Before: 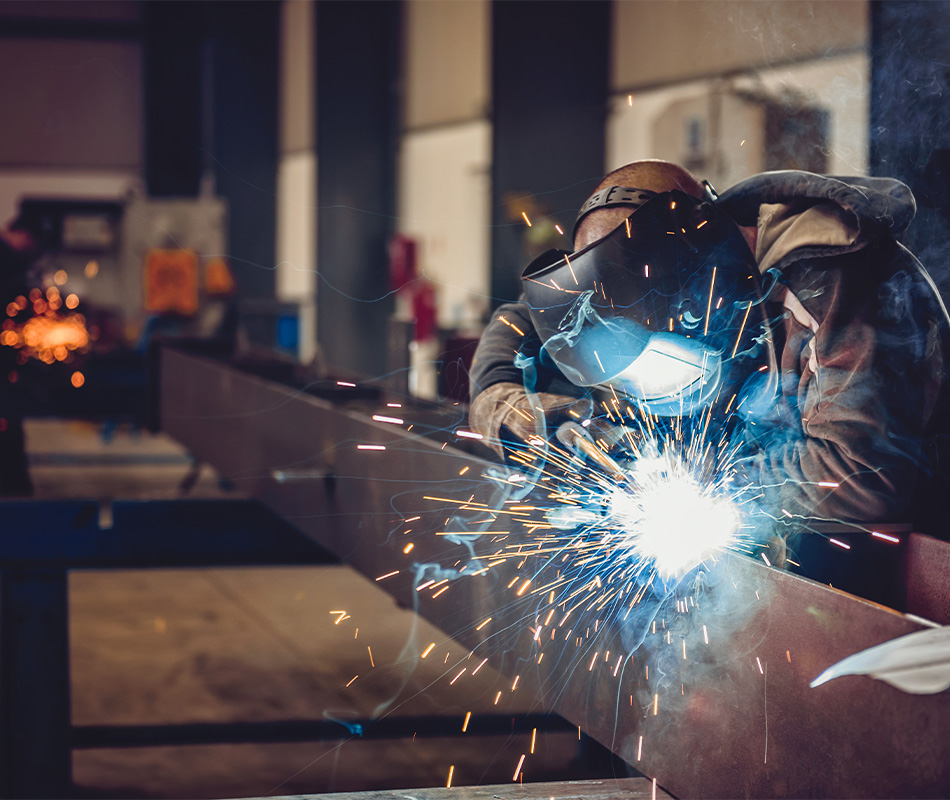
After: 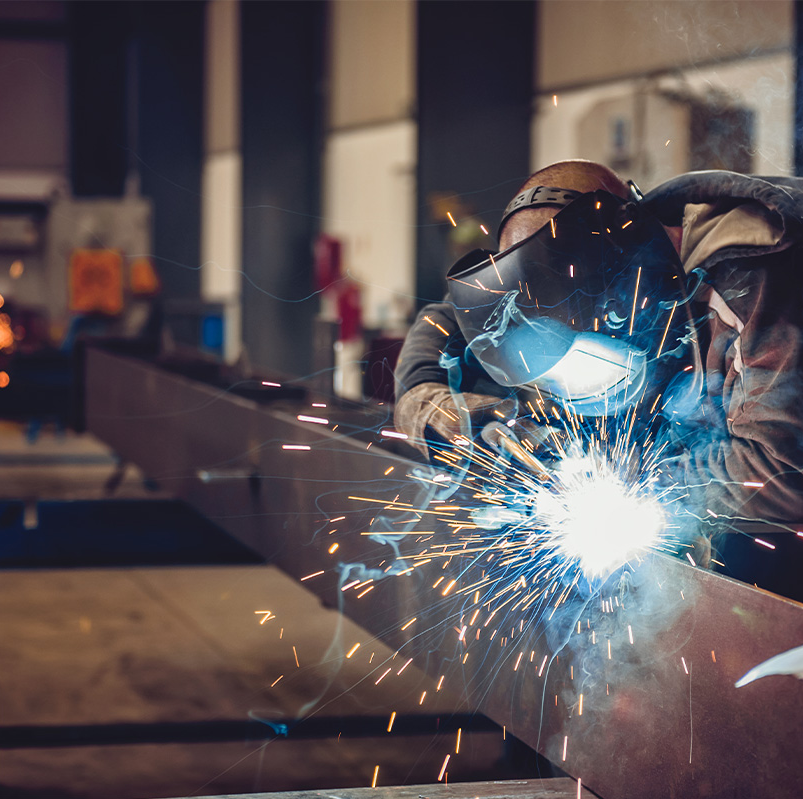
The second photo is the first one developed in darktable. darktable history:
crop: left 7.943%, right 7.503%
